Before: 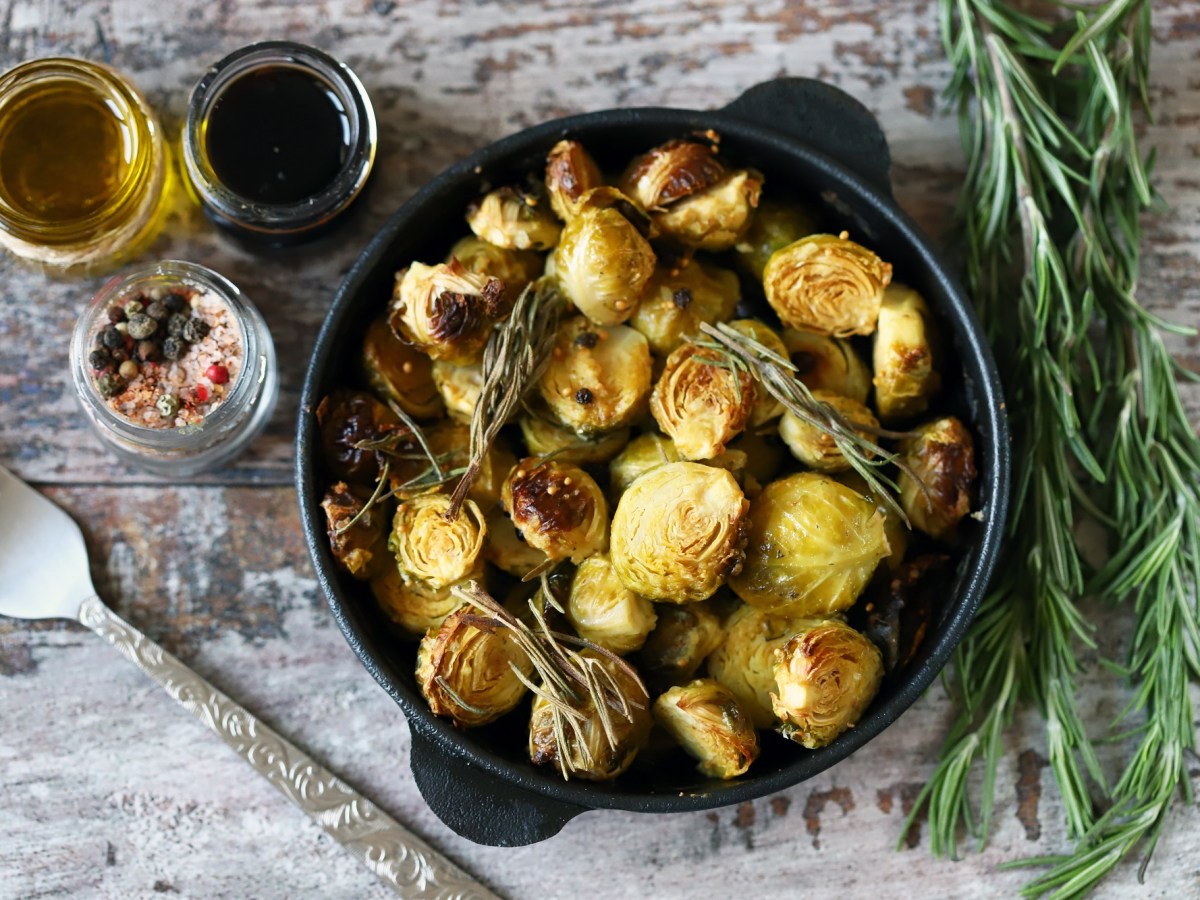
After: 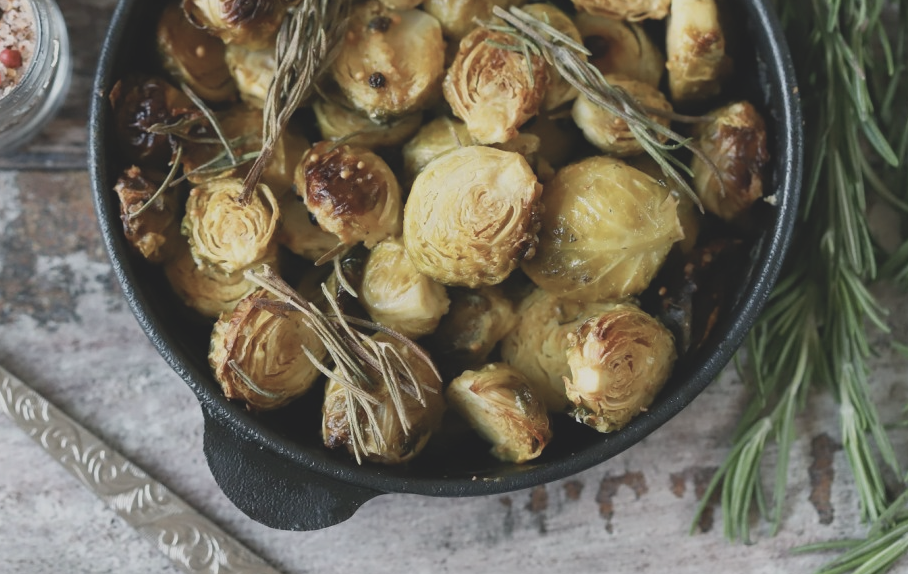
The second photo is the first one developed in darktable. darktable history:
crop and rotate: left 17.299%, top 35.115%, right 7.015%, bottom 1.024%
contrast brightness saturation: contrast -0.26, saturation -0.43
